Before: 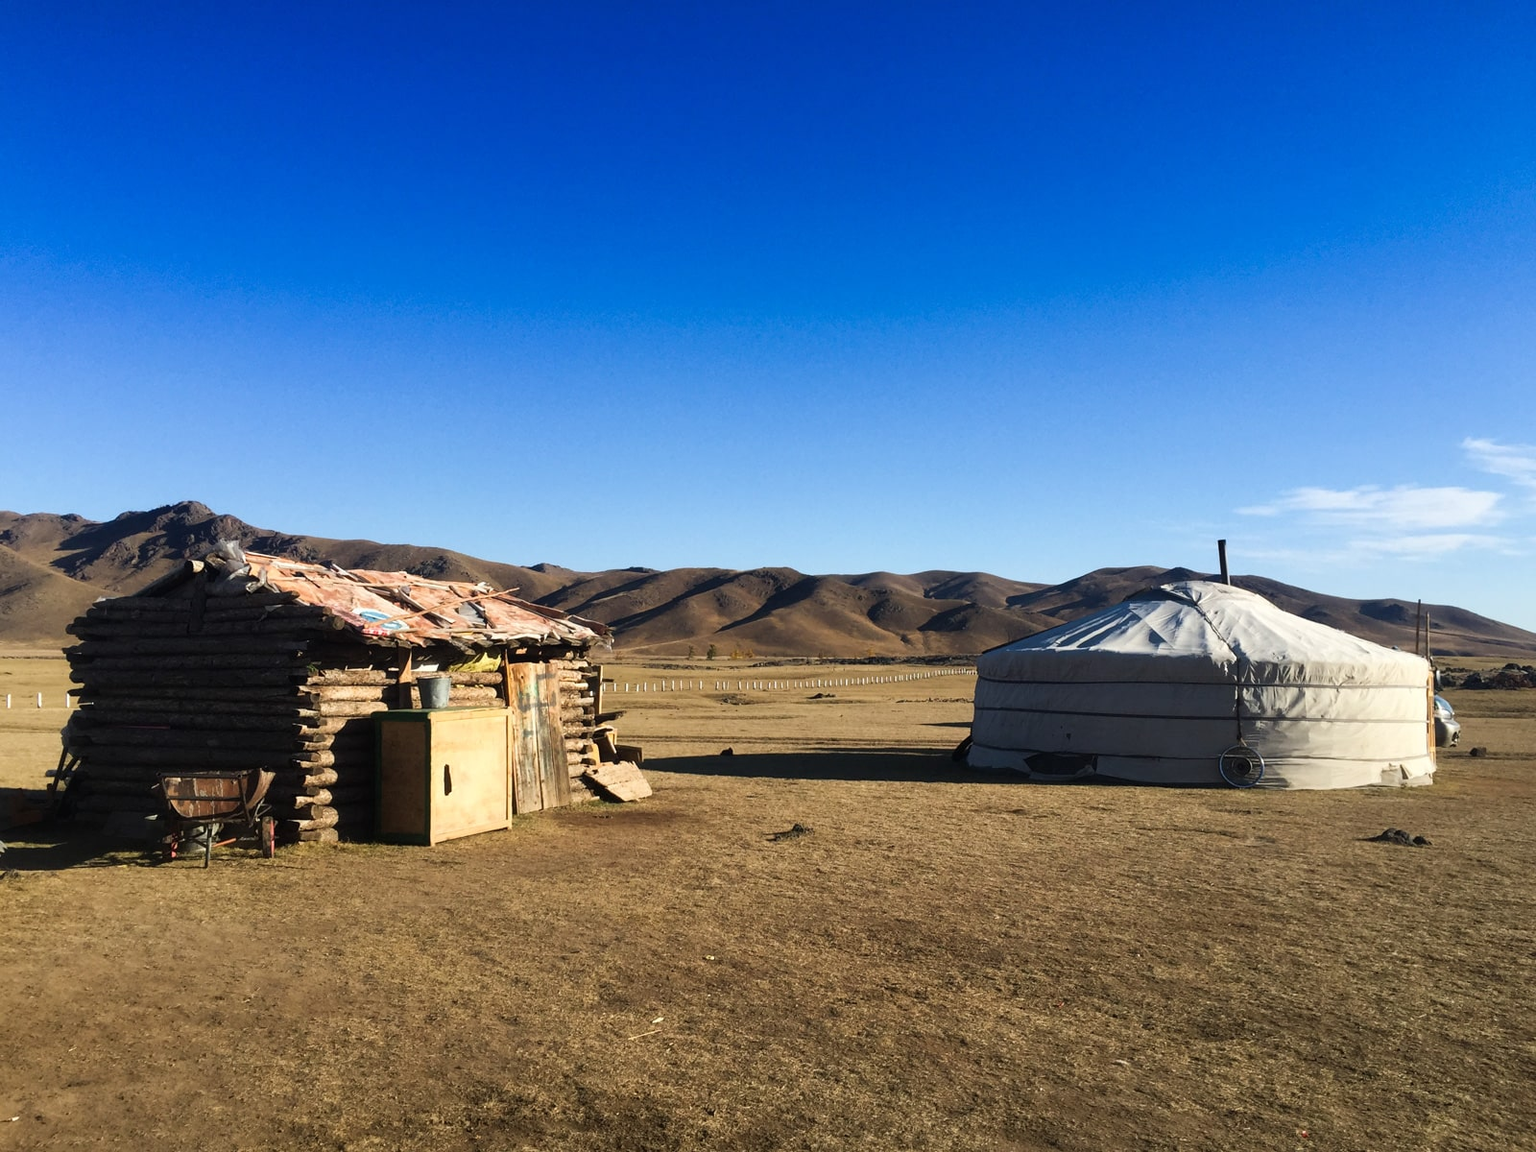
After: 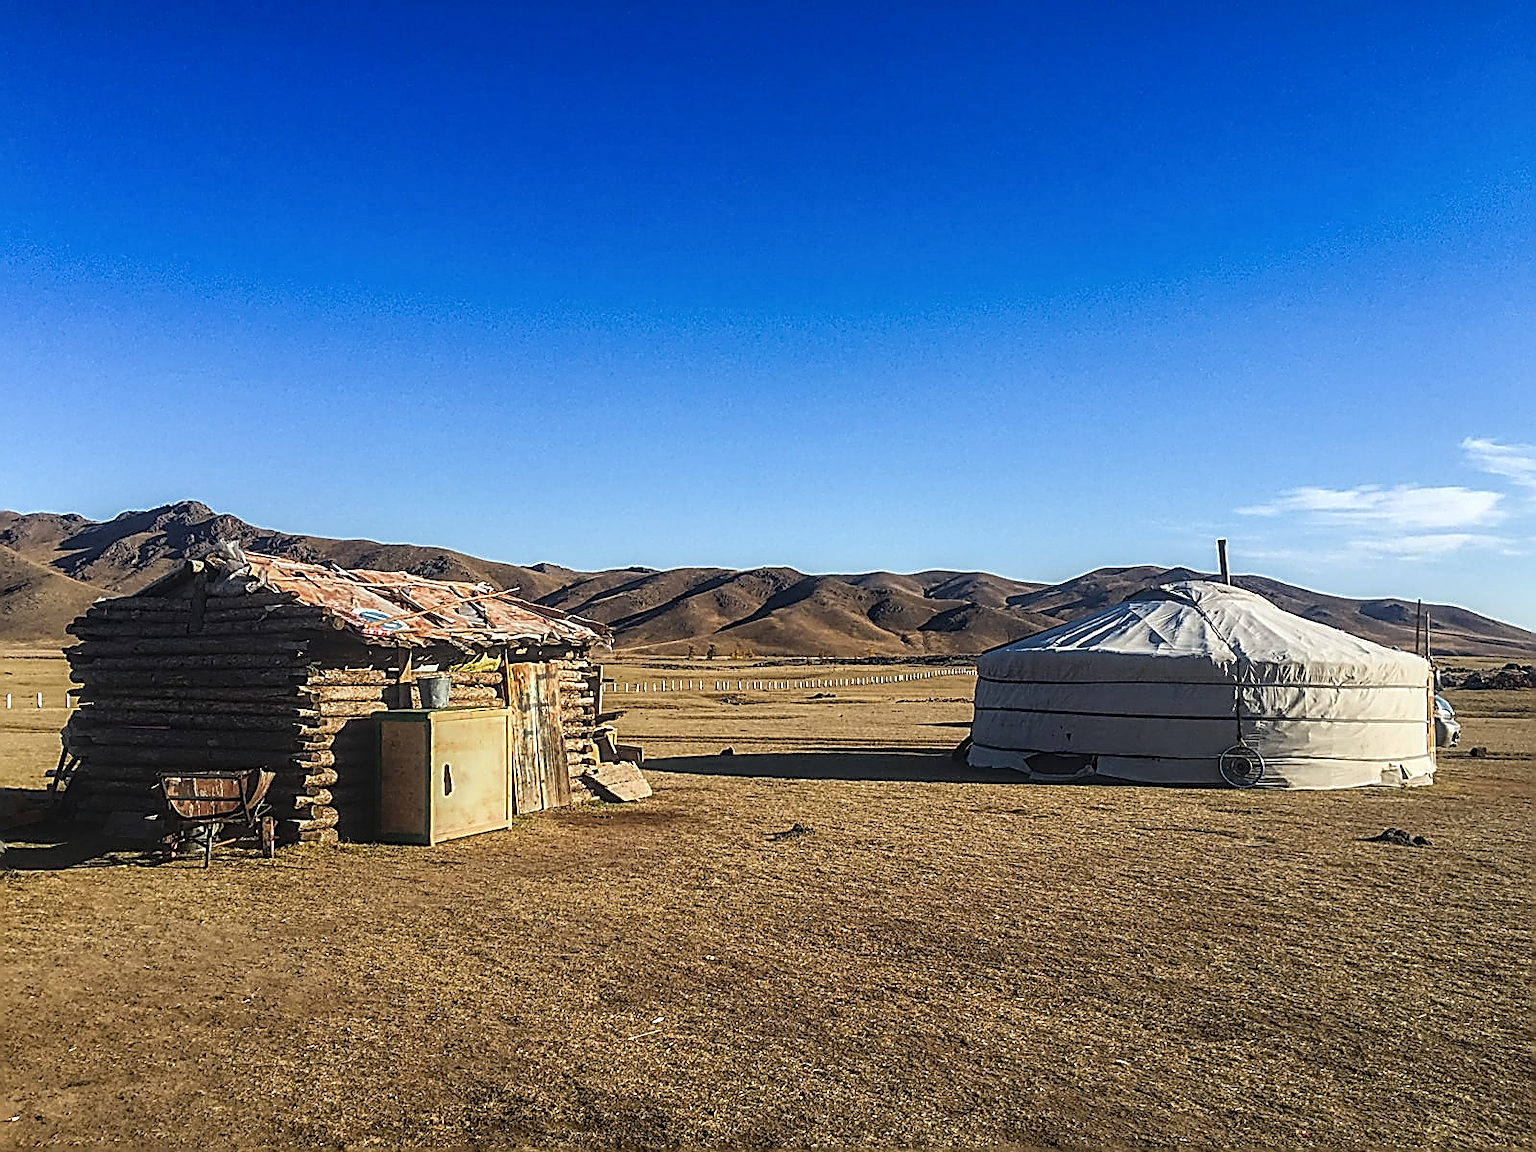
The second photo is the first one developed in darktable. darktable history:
local contrast: highlights 6%, shadows 1%, detail 134%
sharpen: amount 2
